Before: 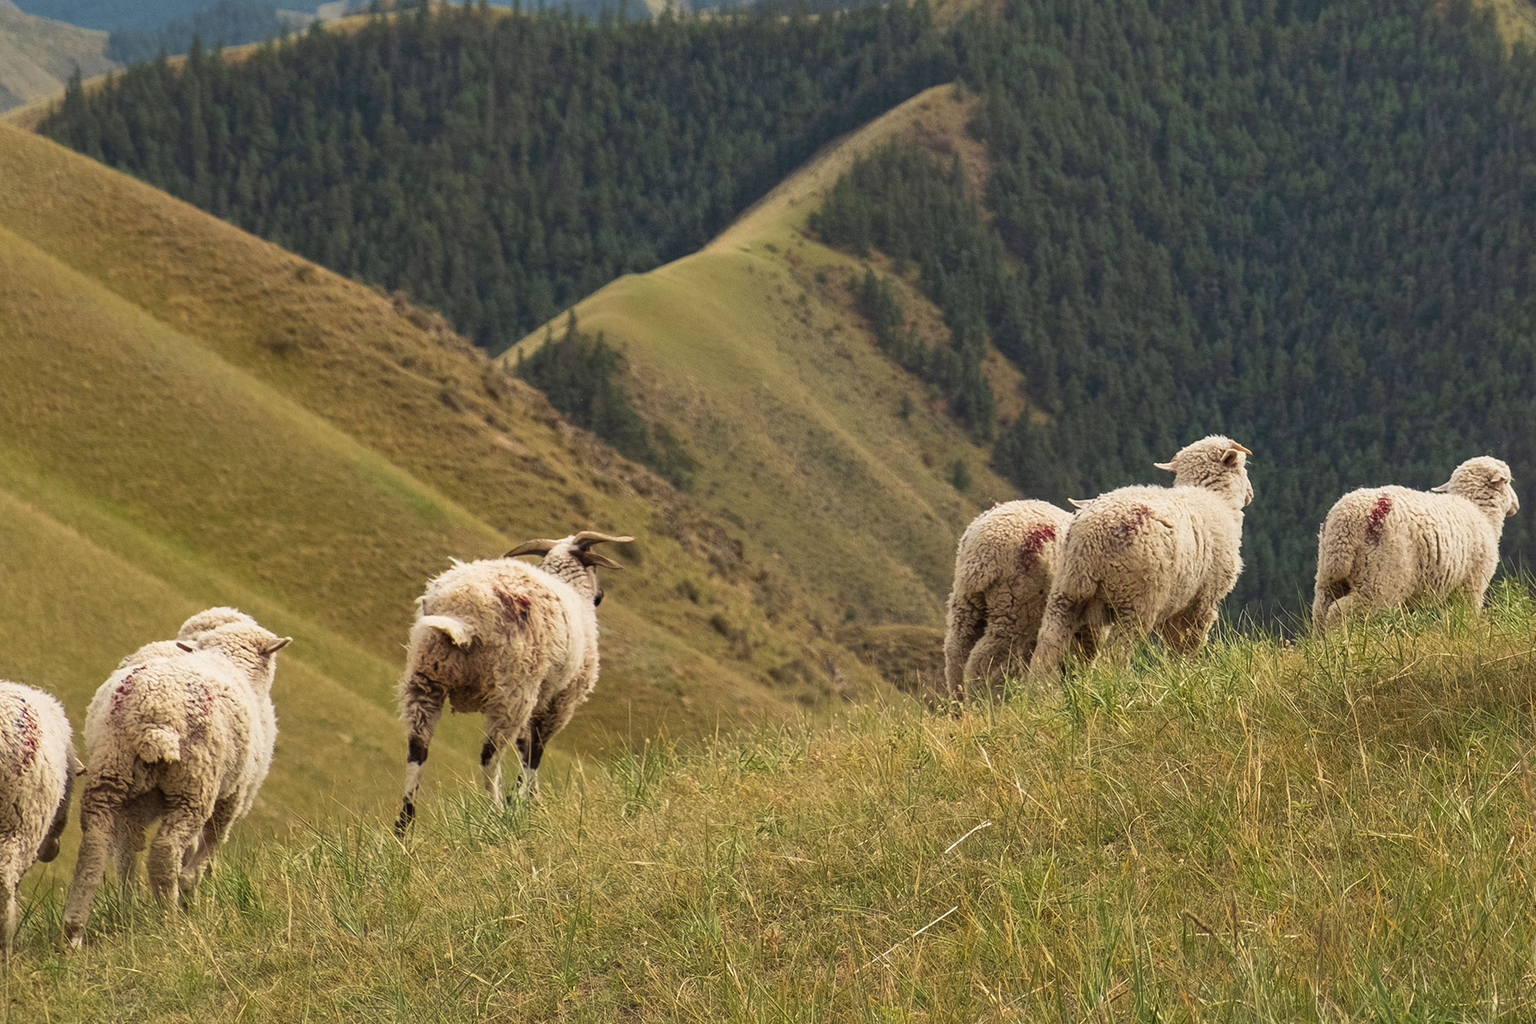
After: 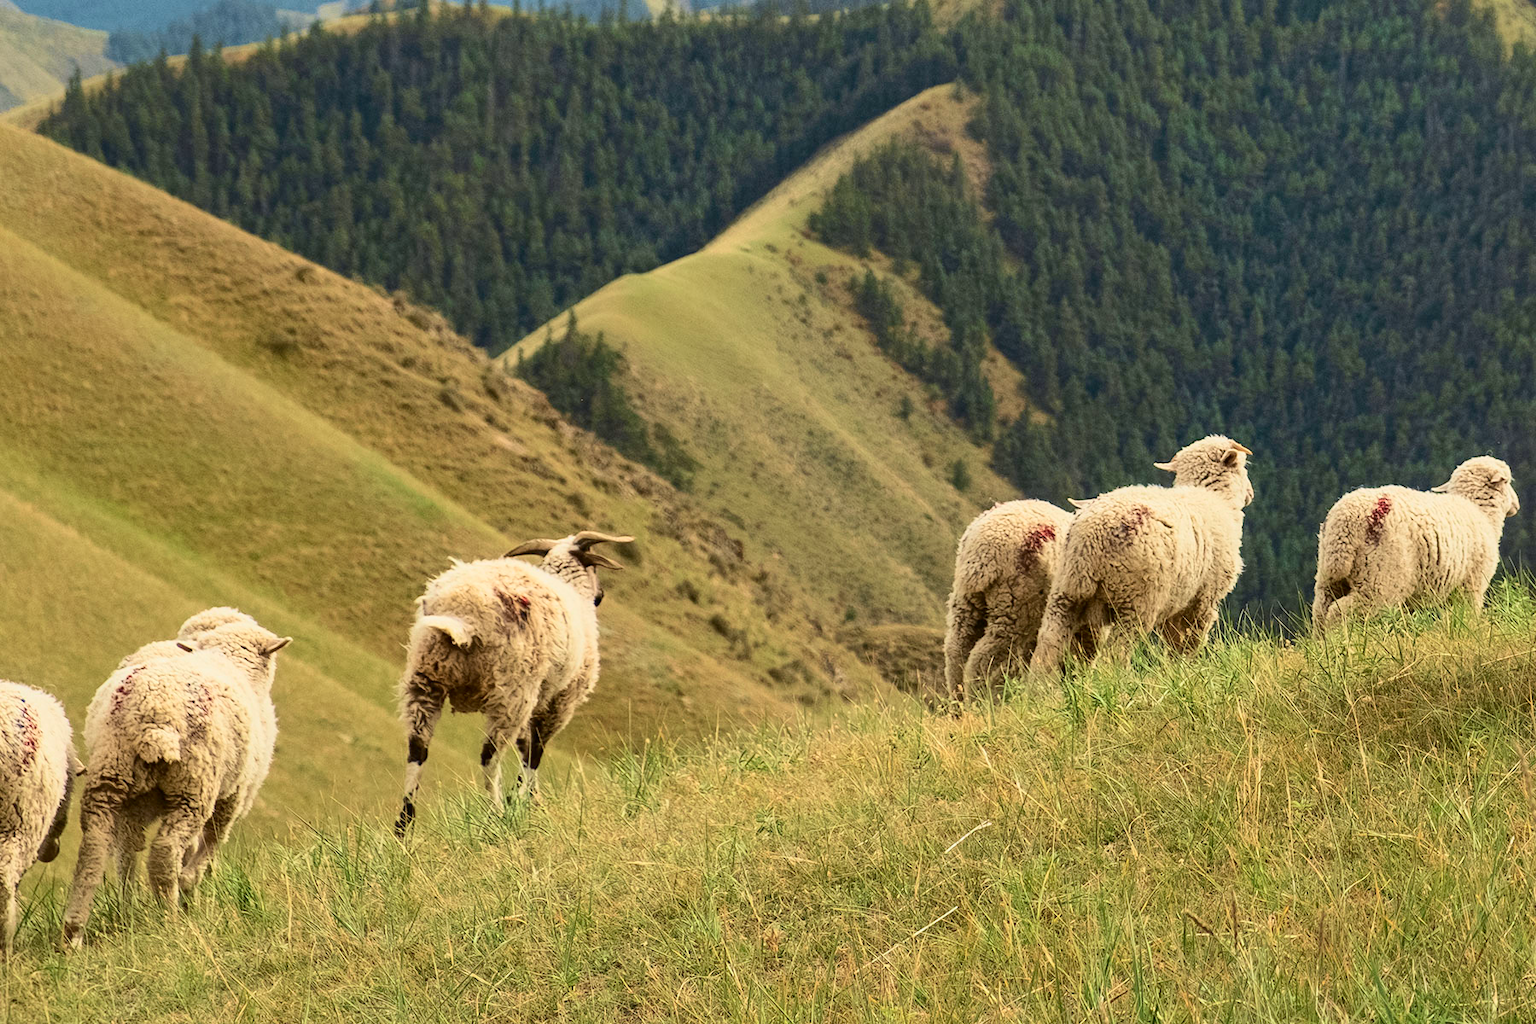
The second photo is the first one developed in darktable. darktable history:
tone curve: curves: ch0 [(0, 0) (0.114, 0.083) (0.291, 0.3) (0.447, 0.535) (0.602, 0.712) (0.772, 0.864) (0.999, 0.978)]; ch1 [(0, 0) (0.389, 0.352) (0.458, 0.433) (0.486, 0.474) (0.509, 0.505) (0.535, 0.541) (0.555, 0.557) (0.677, 0.724) (1, 1)]; ch2 [(0, 0) (0.369, 0.388) (0.449, 0.431) (0.501, 0.5) (0.528, 0.552) (0.561, 0.596) (0.697, 0.721) (1, 1)], color space Lab, independent channels, preserve colors none
